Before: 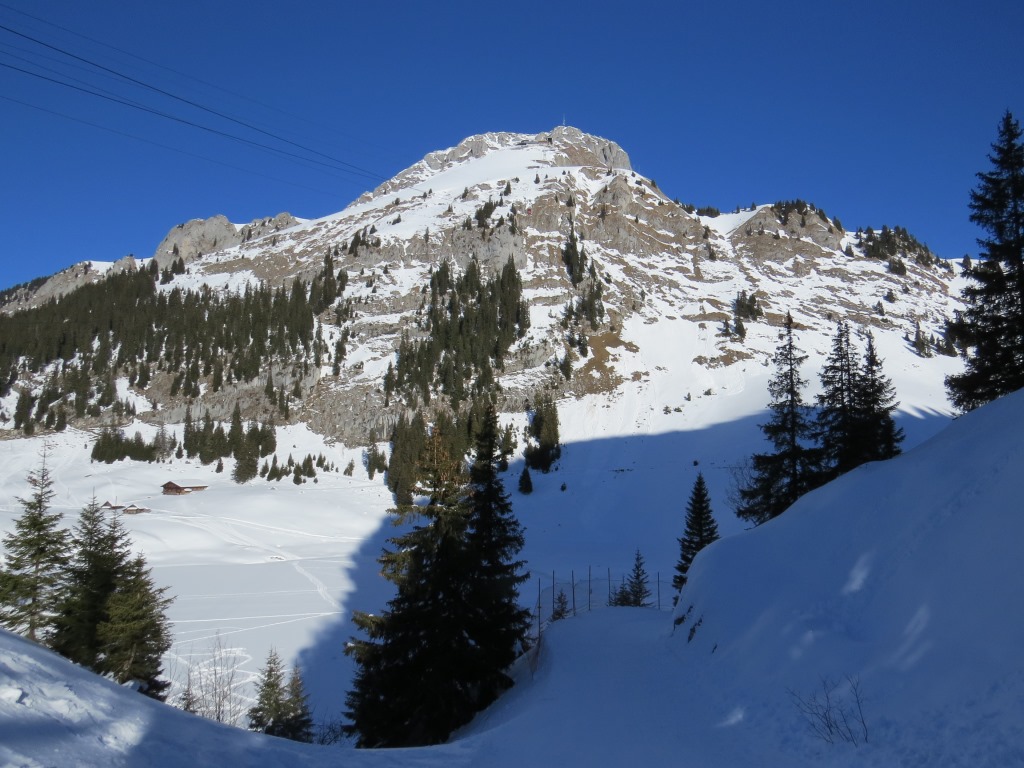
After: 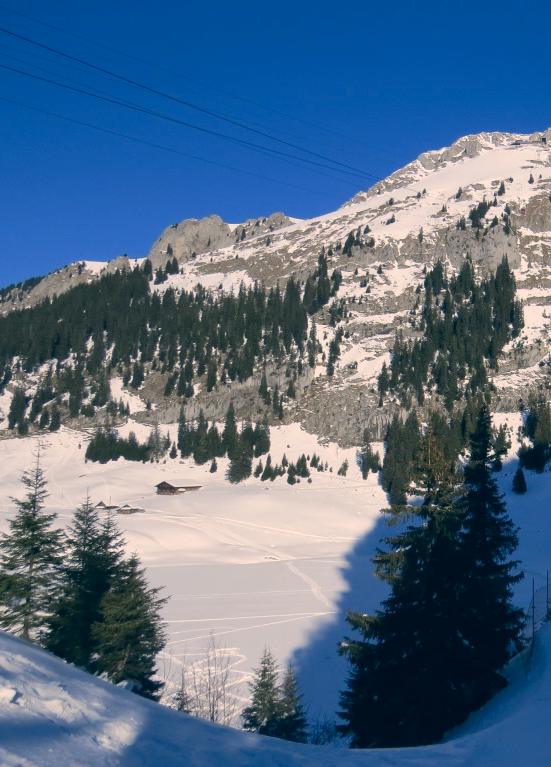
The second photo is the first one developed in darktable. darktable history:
crop: left 0.587%, right 45.588%, bottom 0.086%
exposure: compensate highlight preservation false
tone equalizer: on, module defaults
color correction: highlights a* 10.32, highlights b* 14.66, shadows a* -9.59, shadows b* -15.02
